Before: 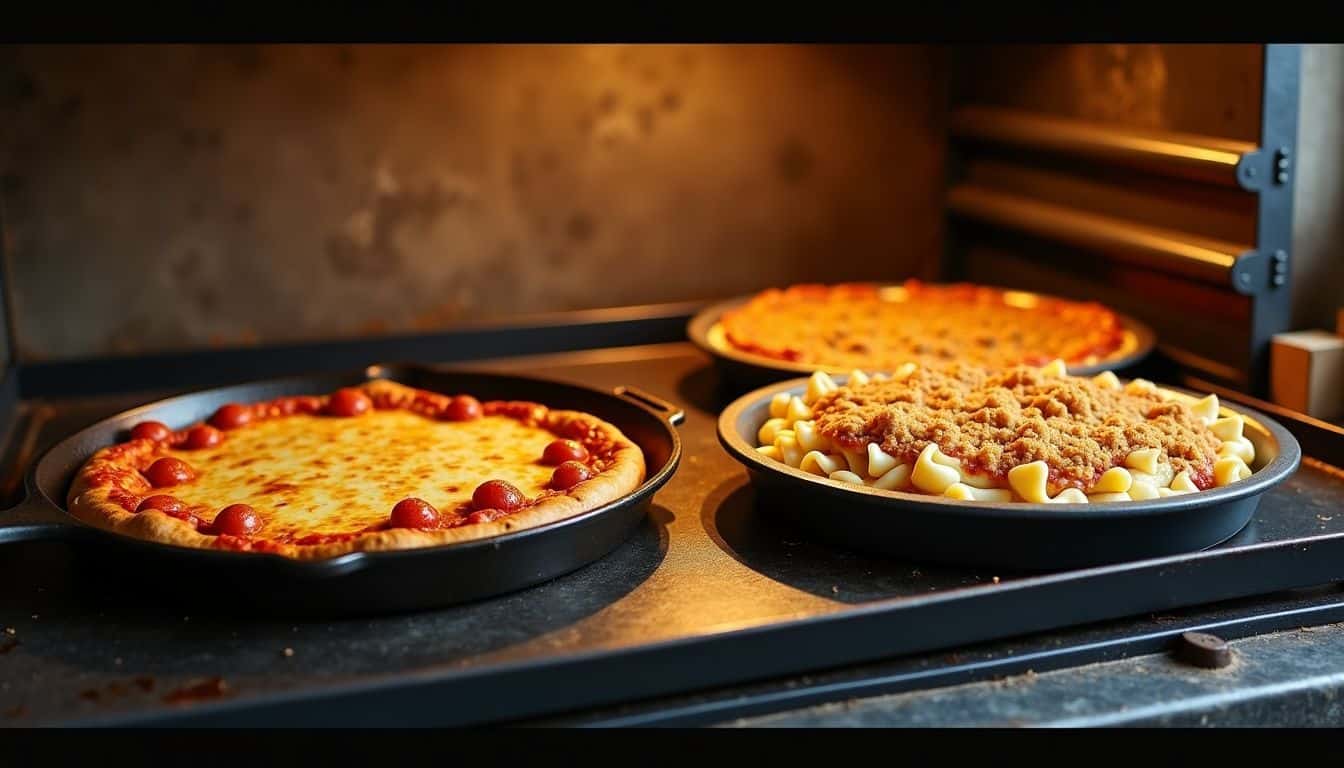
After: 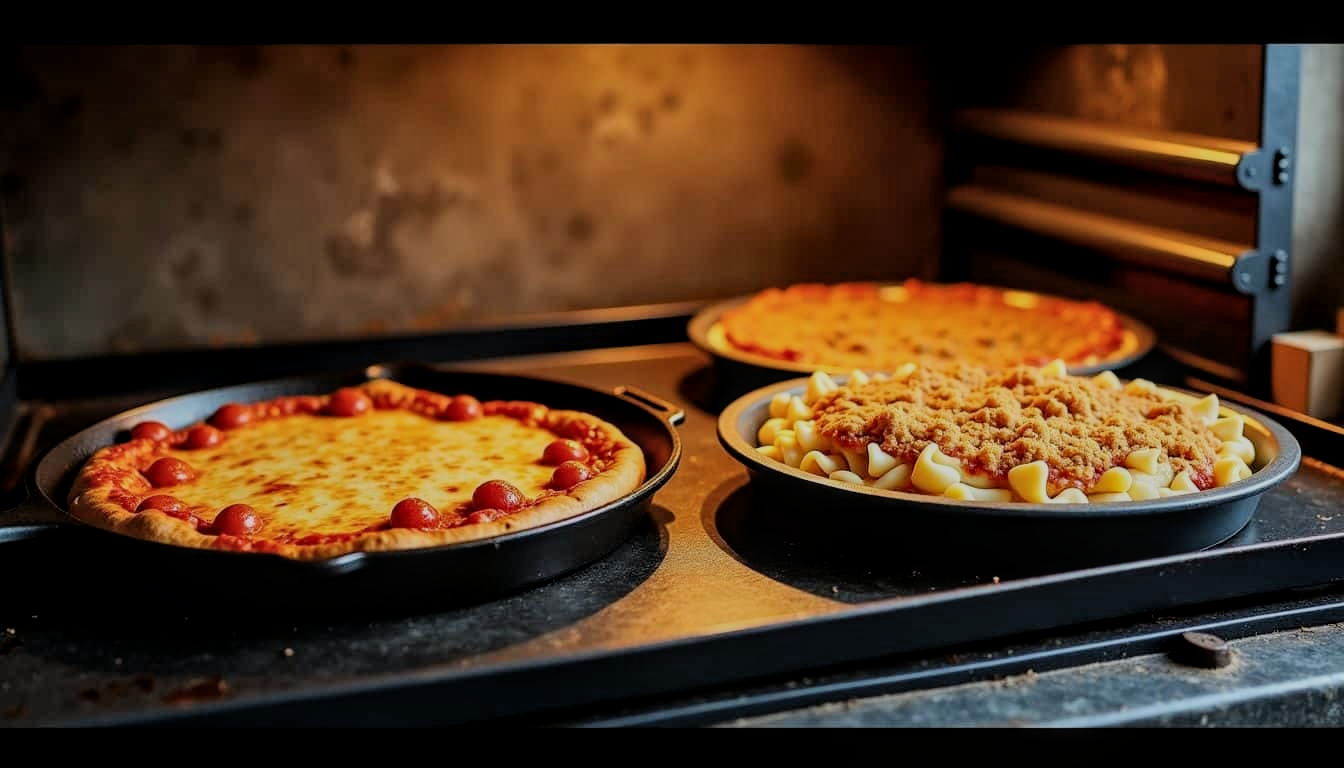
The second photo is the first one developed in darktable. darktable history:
local contrast: on, module defaults
filmic rgb: black relative exposure -7.15 EV, white relative exposure 5.36 EV, hardness 3.02, color science v6 (2022)
color balance rgb: global vibrance 0.5%
